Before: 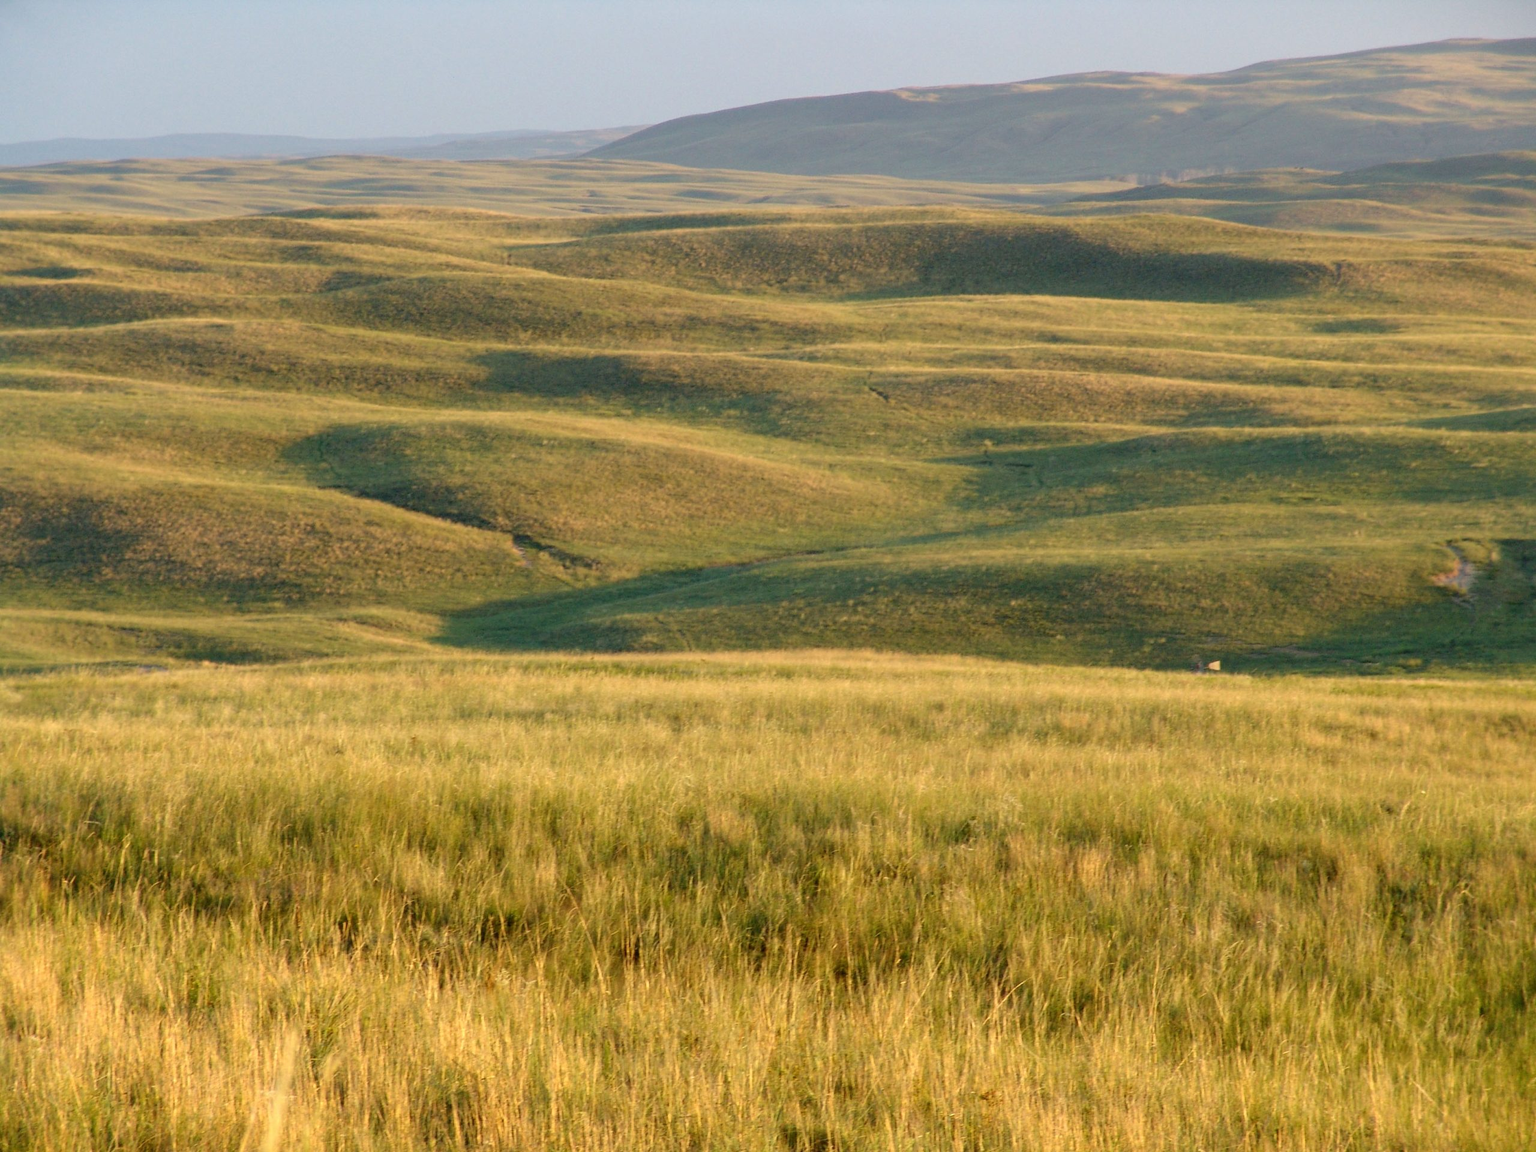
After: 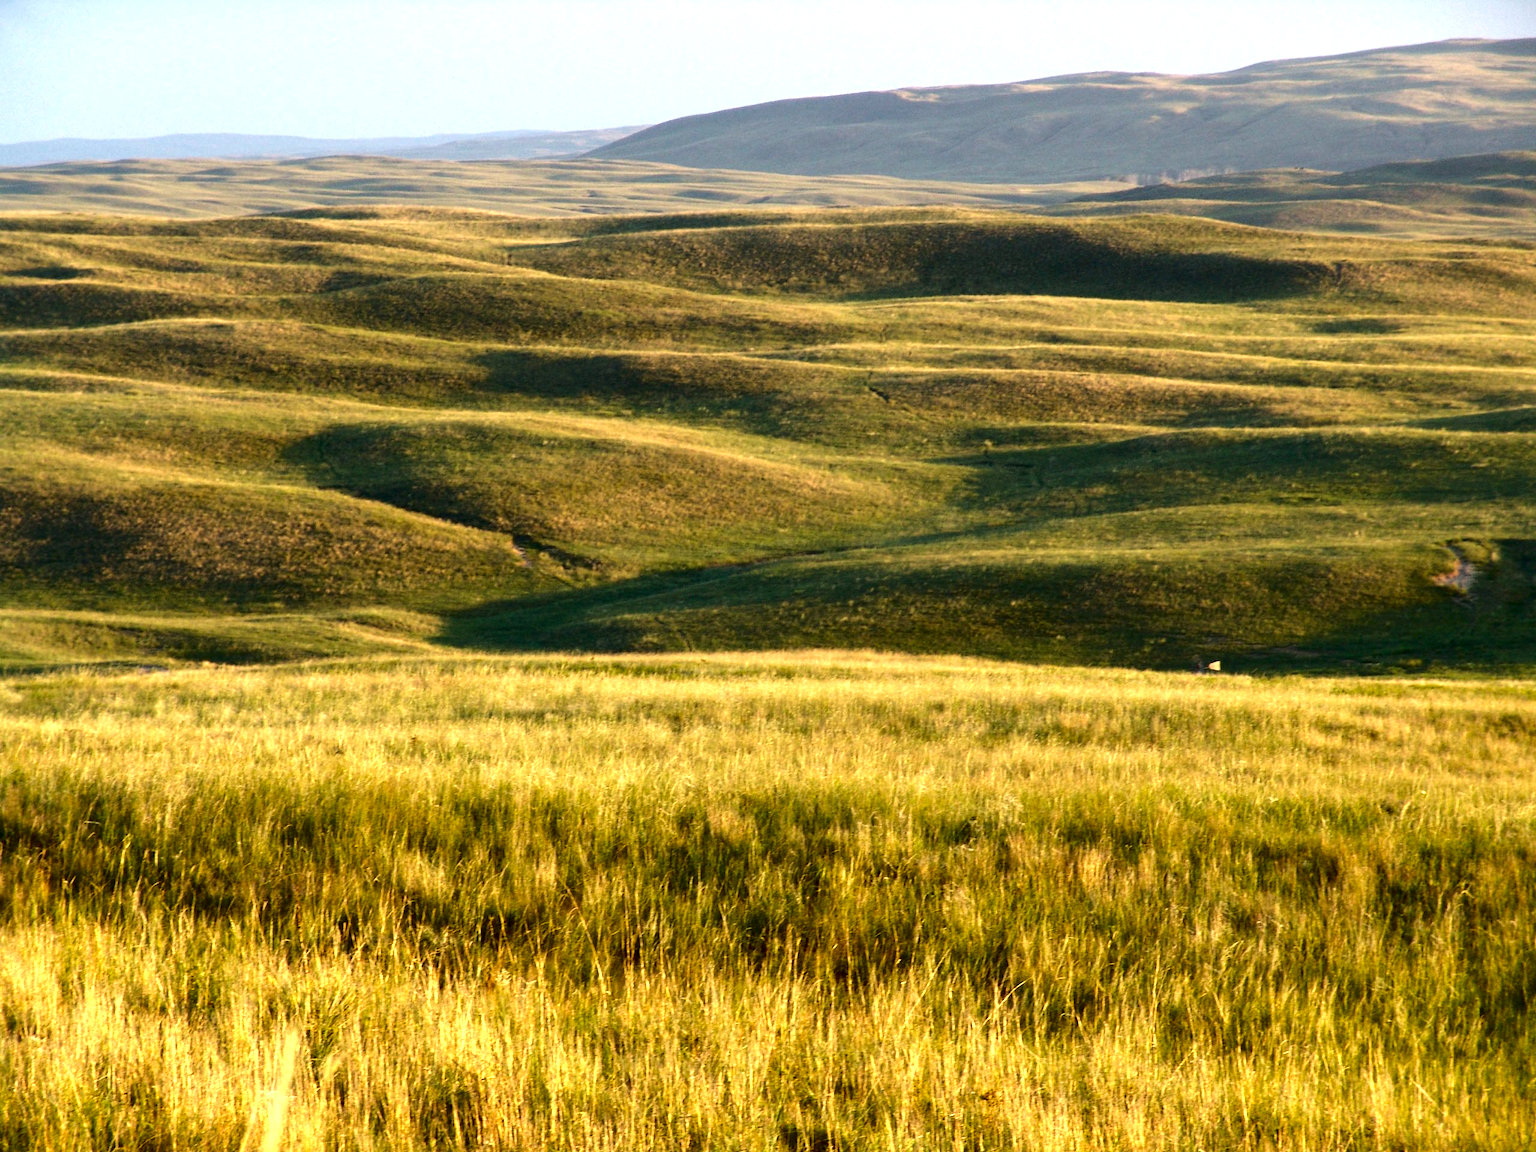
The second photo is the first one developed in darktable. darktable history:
white balance: red 0.988, blue 1.017
contrast brightness saturation: brightness -0.25, saturation 0.2
tone equalizer: -8 EV -1.08 EV, -7 EV -1.01 EV, -6 EV -0.867 EV, -5 EV -0.578 EV, -3 EV 0.578 EV, -2 EV 0.867 EV, -1 EV 1.01 EV, +0 EV 1.08 EV, edges refinement/feathering 500, mask exposure compensation -1.57 EV, preserve details no
haze removal: strength -0.1, adaptive false
exposure: exposure -0.041 EV, compensate highlight preservation false
